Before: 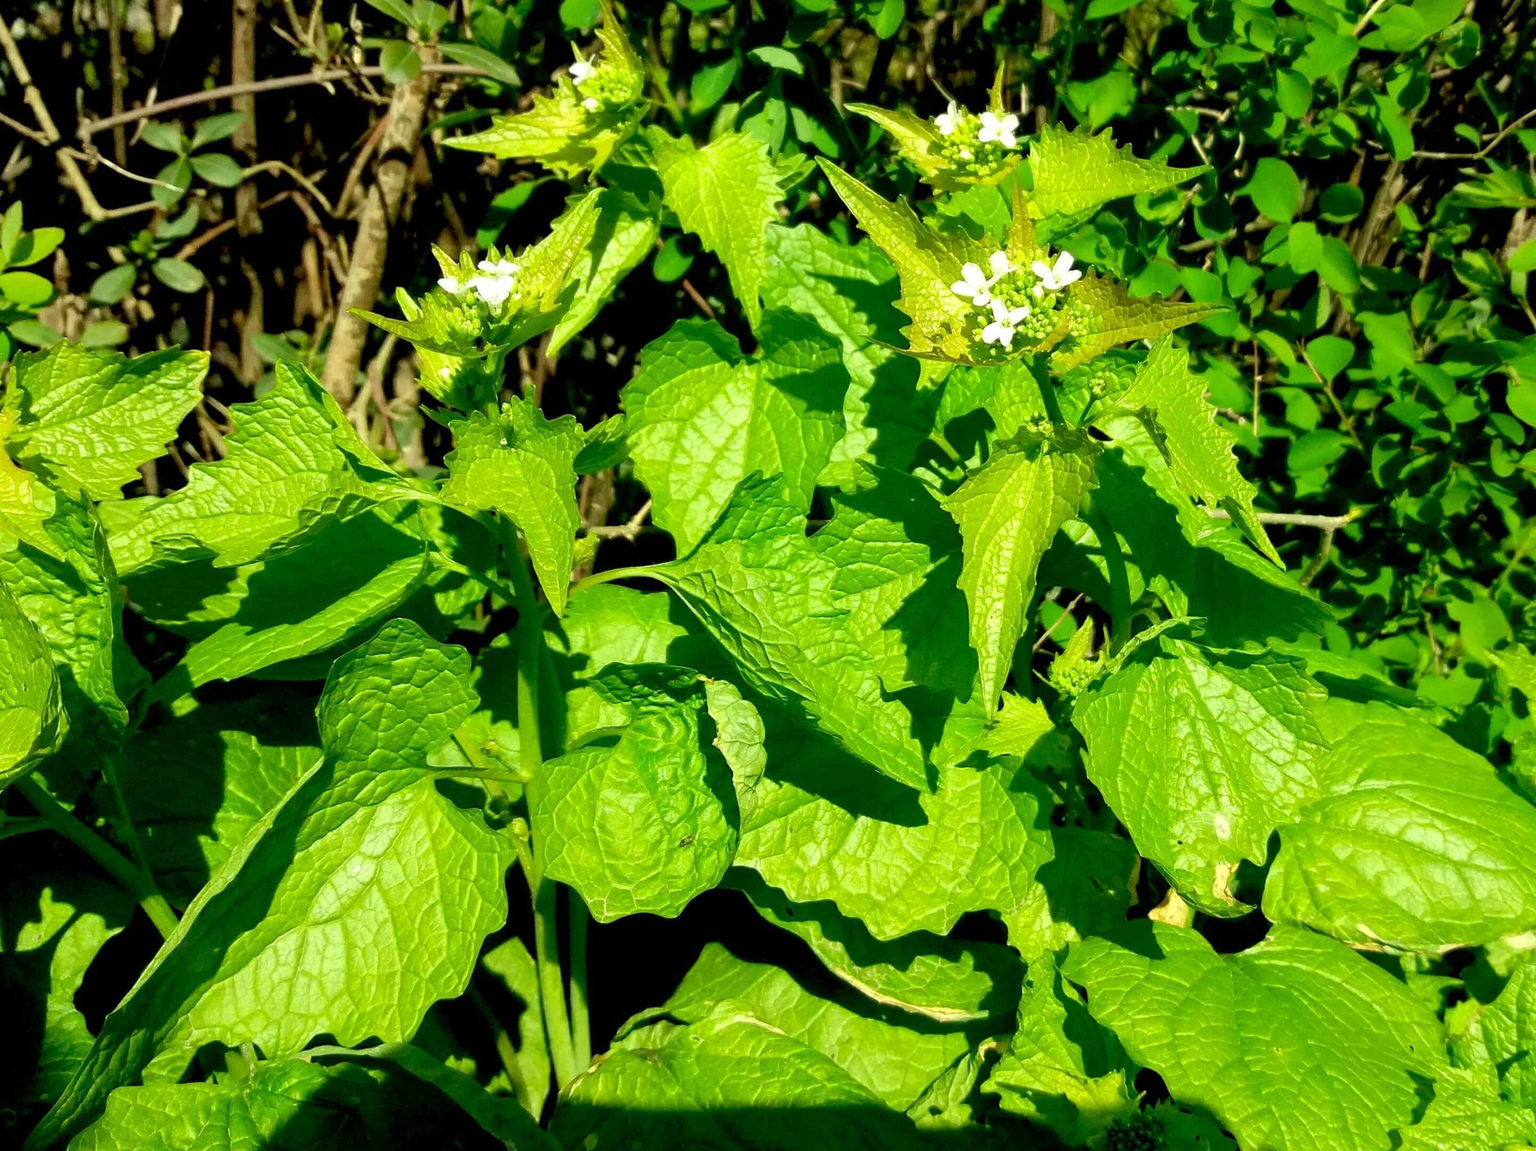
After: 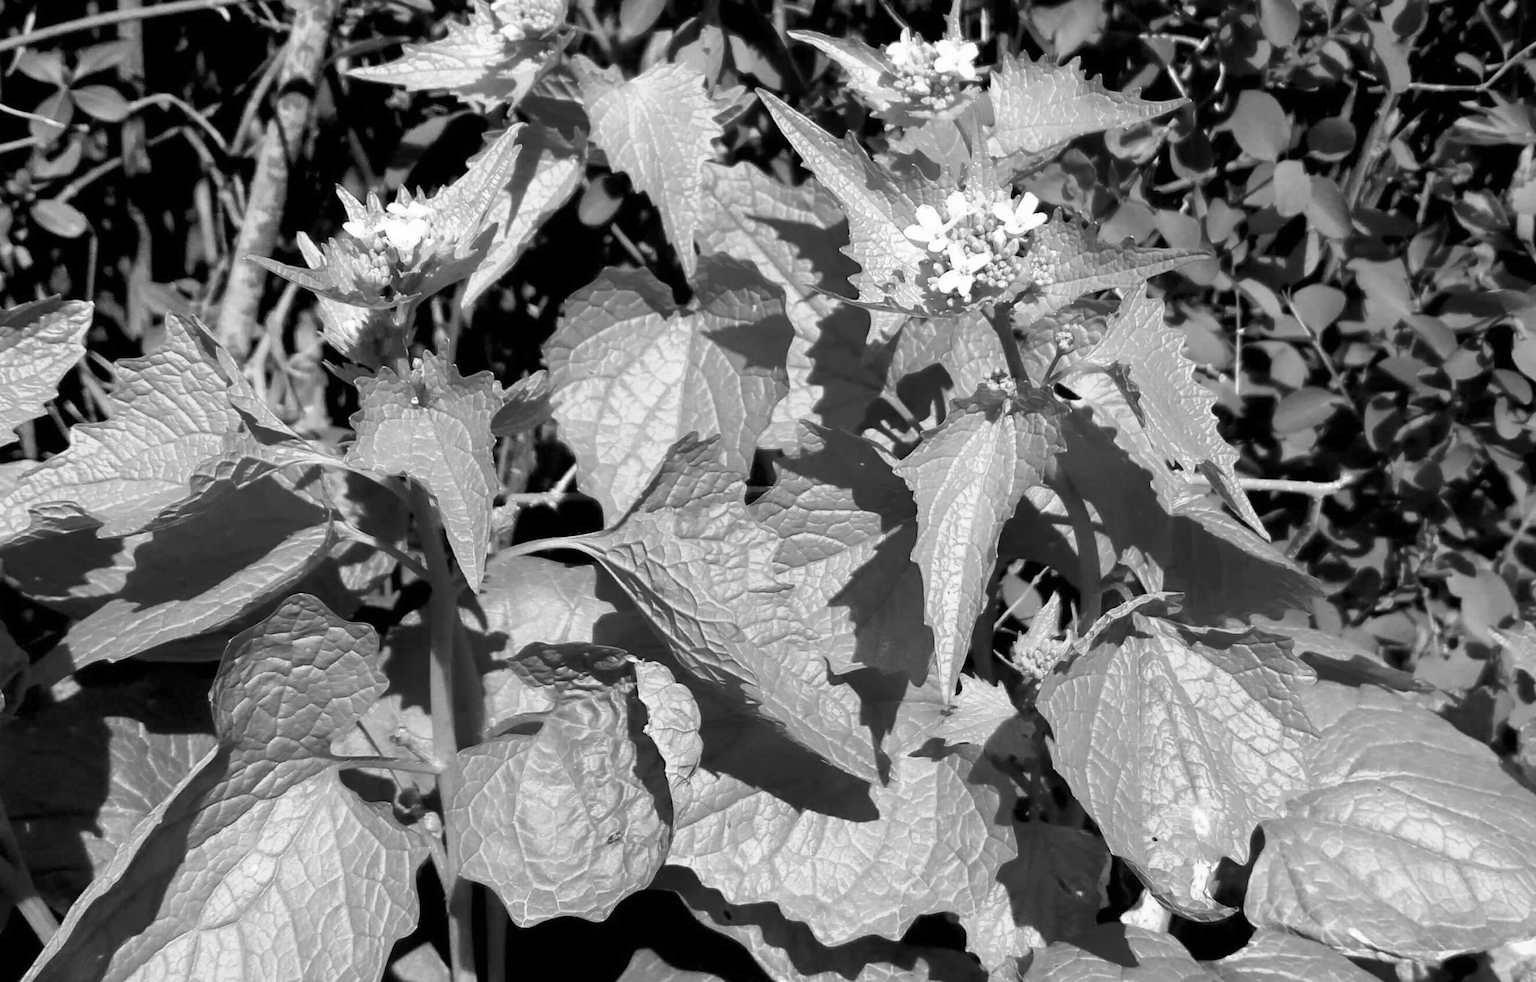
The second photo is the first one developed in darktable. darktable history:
crop: left 8.155%, top 6.611%, bottom 15.385%
color calibration: output gray [0.714, 0.278, 0, 0], illuminant same as pipeline (D50), adaptation none (bypass)
